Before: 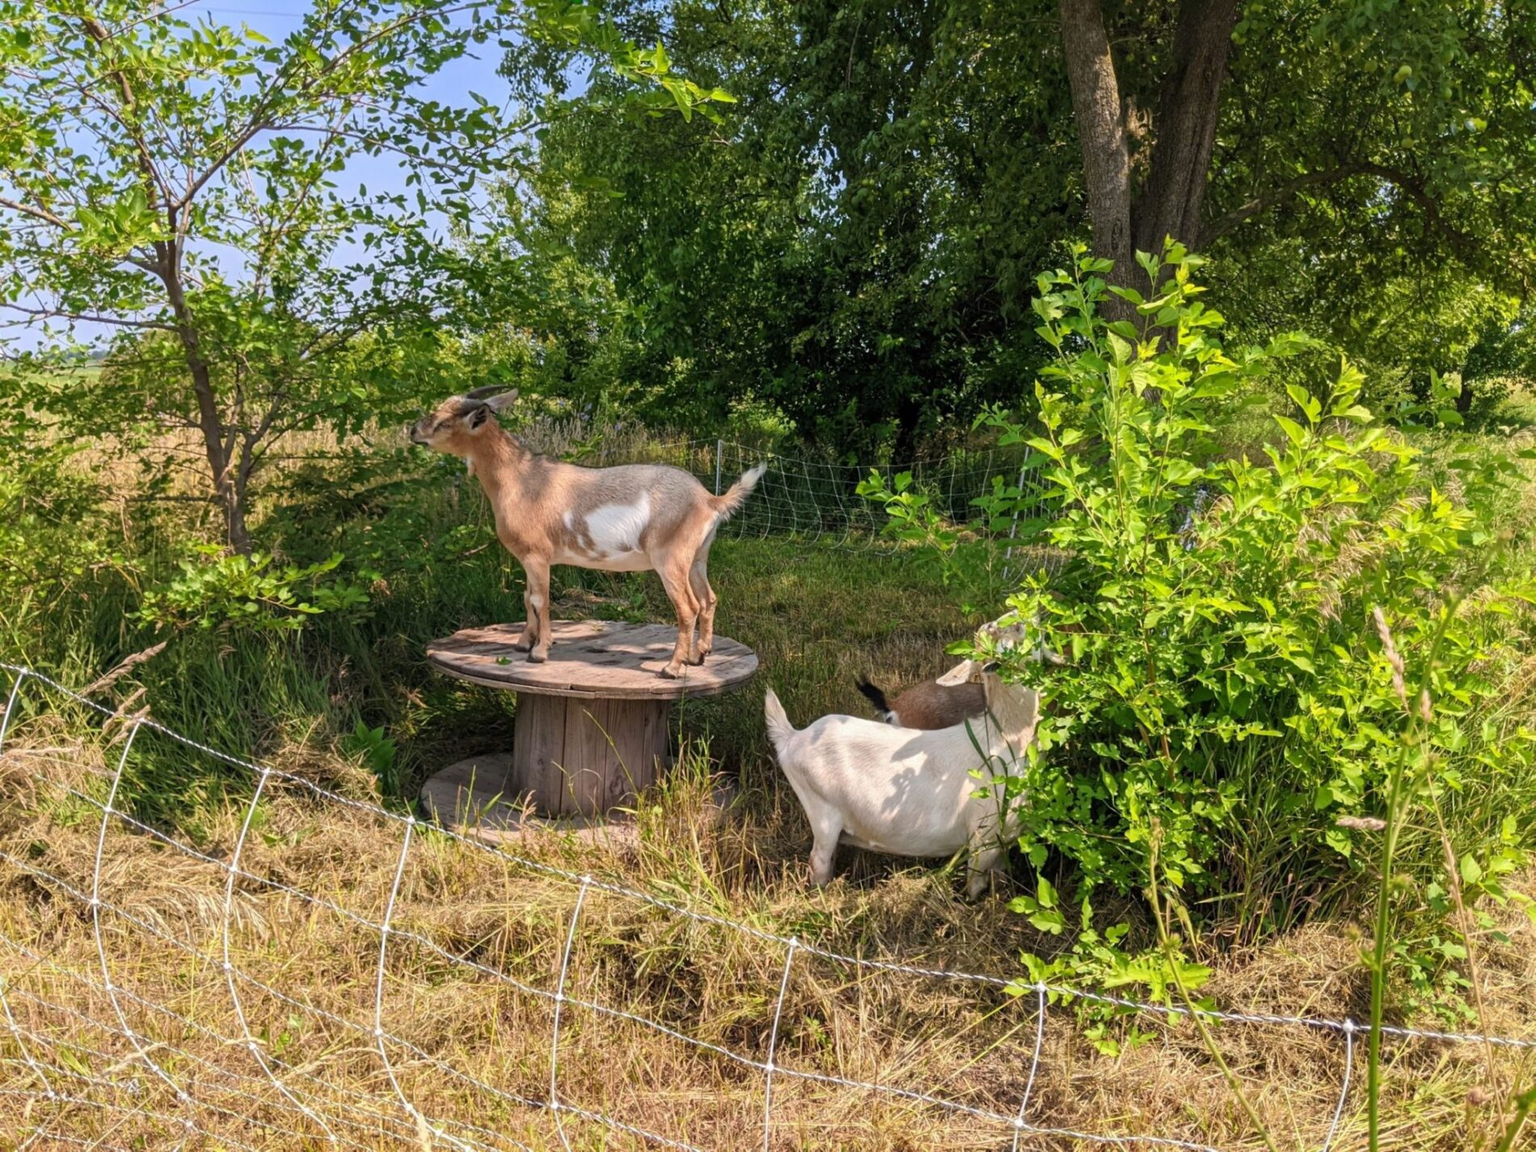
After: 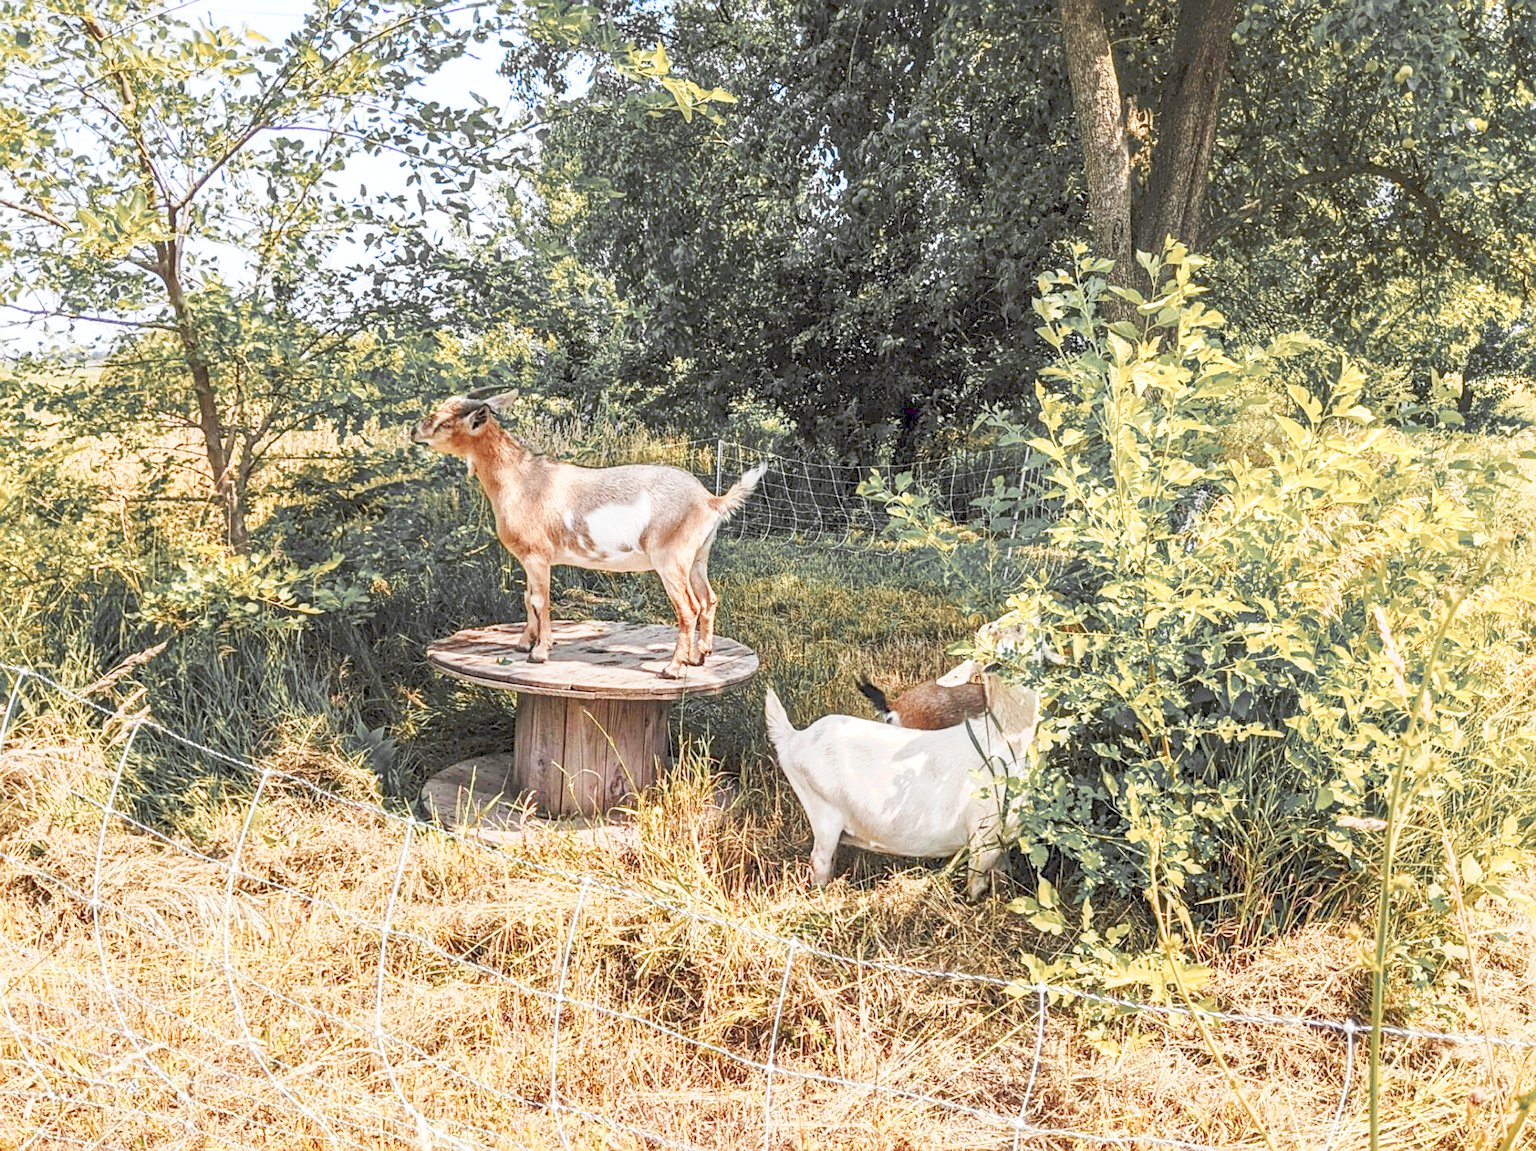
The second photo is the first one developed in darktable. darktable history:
sharpen: on, module defaults
color zones: curves: ch0 [(0, 0.363) (0.128, 0.373) (0.25, 0.5) (0.402, 0.407) (0.521, 0.525) (0.63, 0.559) (0.729, 0.662) (0.867, 0.471)]; ch1 [(0, 0.515) (0.136, 0.618) (0.25, 0.5) (0.378, 0) (0.516, 0) (0.622, 0.593) (0.737, 0.819) (0.87, 0.593)]; ch2 [(0, 0.529) (0.128, 0.471) (0.282, 0.451) (0.386, 0.662) (0.516, 0.525) (0.633, 0.554) (0.75, 0.62) (0.875, 0.441)]
tone curve: curves: ch0 [(0, 0) (0.003, 0.202) (0.011, 0.205) (0.025, 0.222) (0.044, 0.258) (0.069, 0.298) (0.1, 0.321) (0.136, 0.333) (0.177, 0.38) (0.224, 0.439) (0.277, 0.51) (0.335, 0.594) (0.399, 0.675) (0.468, 0.743) (0.543, 0.805) (0.623, 0.861) (0.709, 0.905) (0.801, 0.931) (0.898, 0.941) (1, 1)], preserve colors none
local contrast: highlights 61%, detail 143%, midtone range 0.428
